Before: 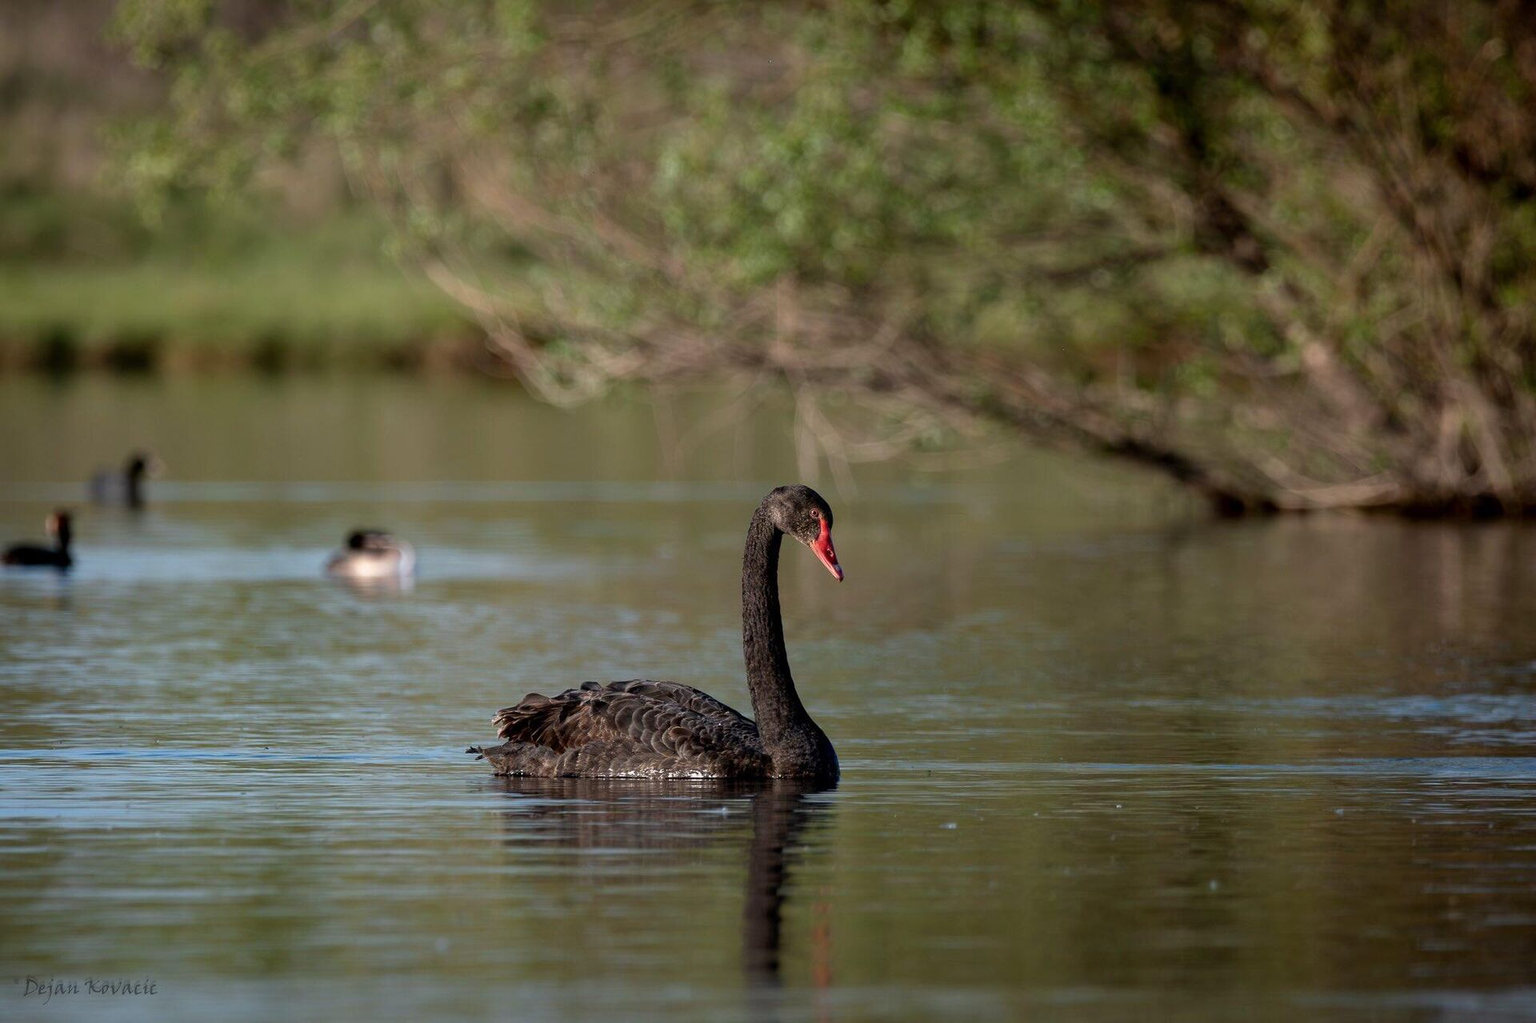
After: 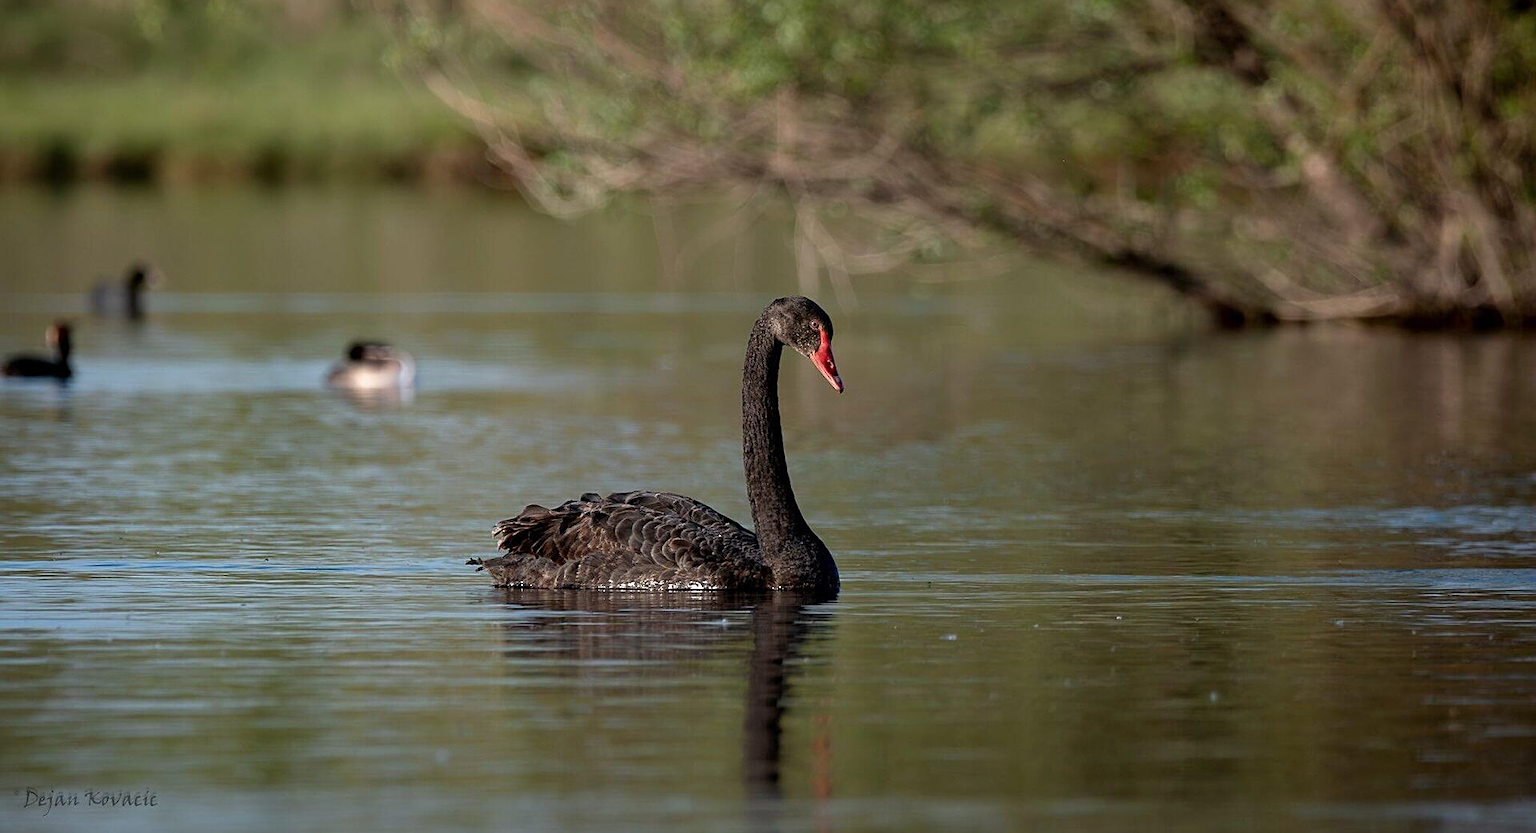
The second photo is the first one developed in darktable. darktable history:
crop and rotate: top 18.507%
sharpen: on, module defaults
